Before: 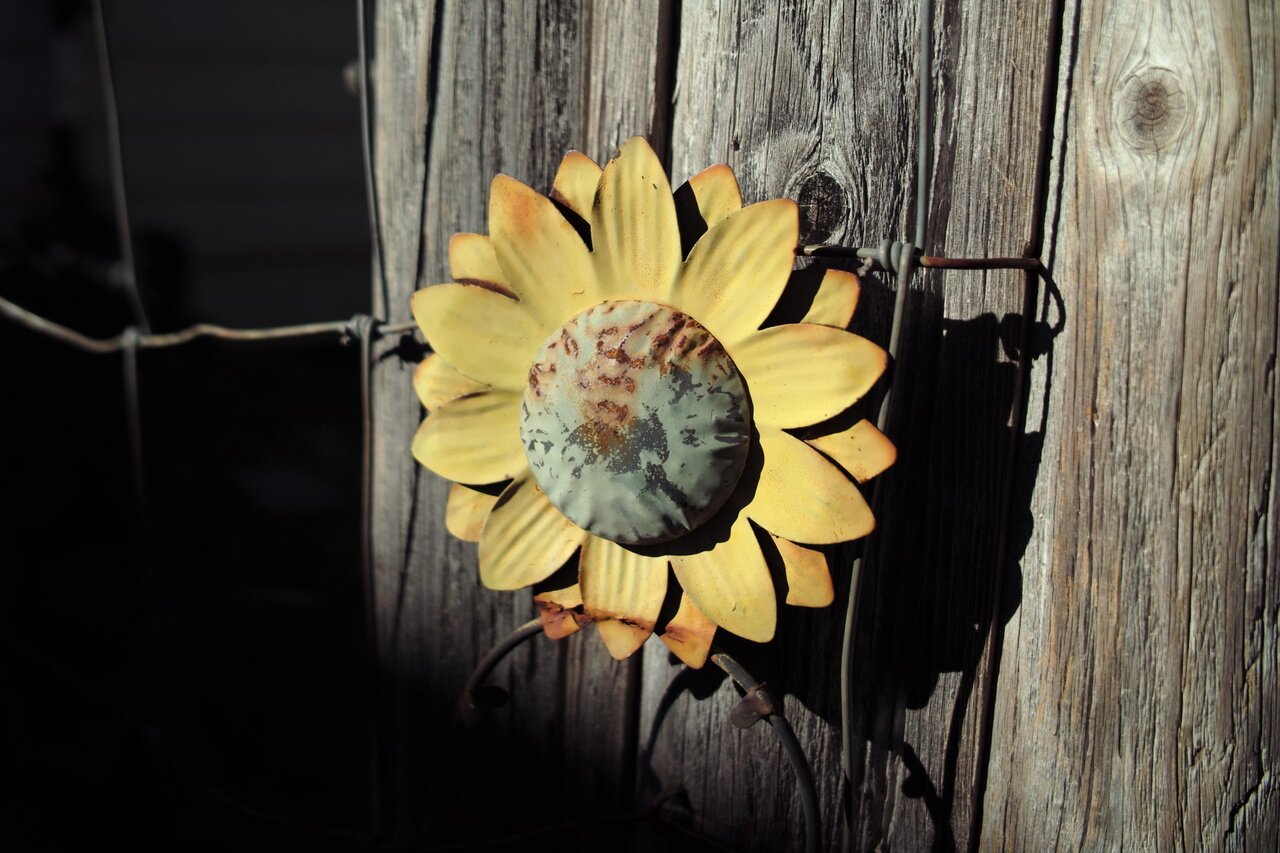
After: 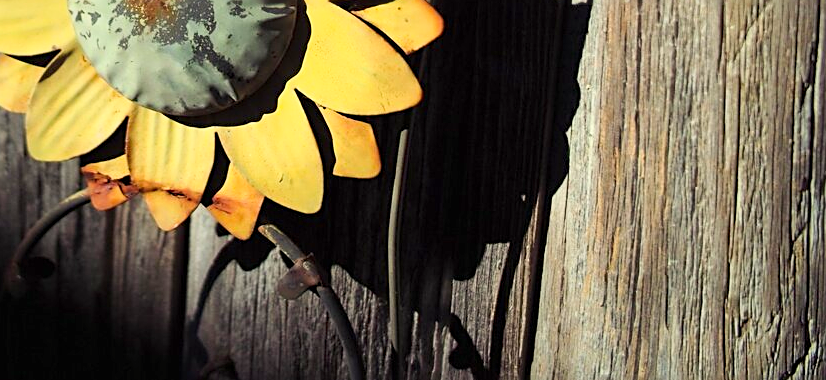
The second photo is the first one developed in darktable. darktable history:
sharpen: on, module defaults
contrast brightness saturation: saturation 0.182
crop and rotate: left 35.394%, top 50.481%, bottom 4.919%
base curve: curves: ch0 [(0, 0) (0.204, 0.334) (0.55, 0.733) (1, 1)]
color correction: highlights b* 3
